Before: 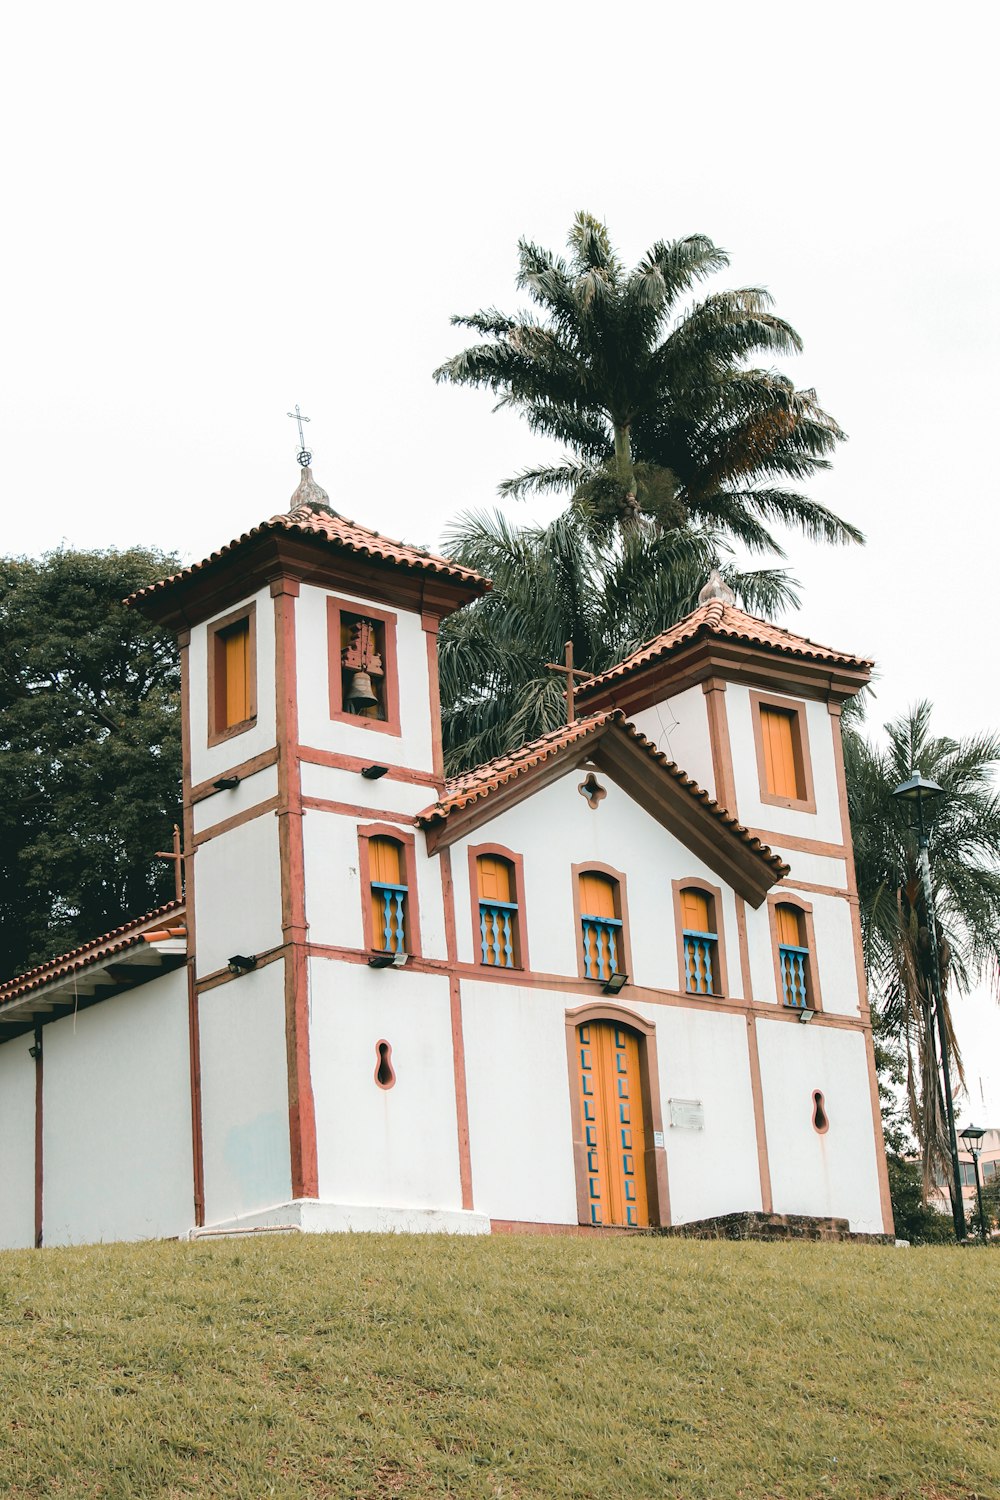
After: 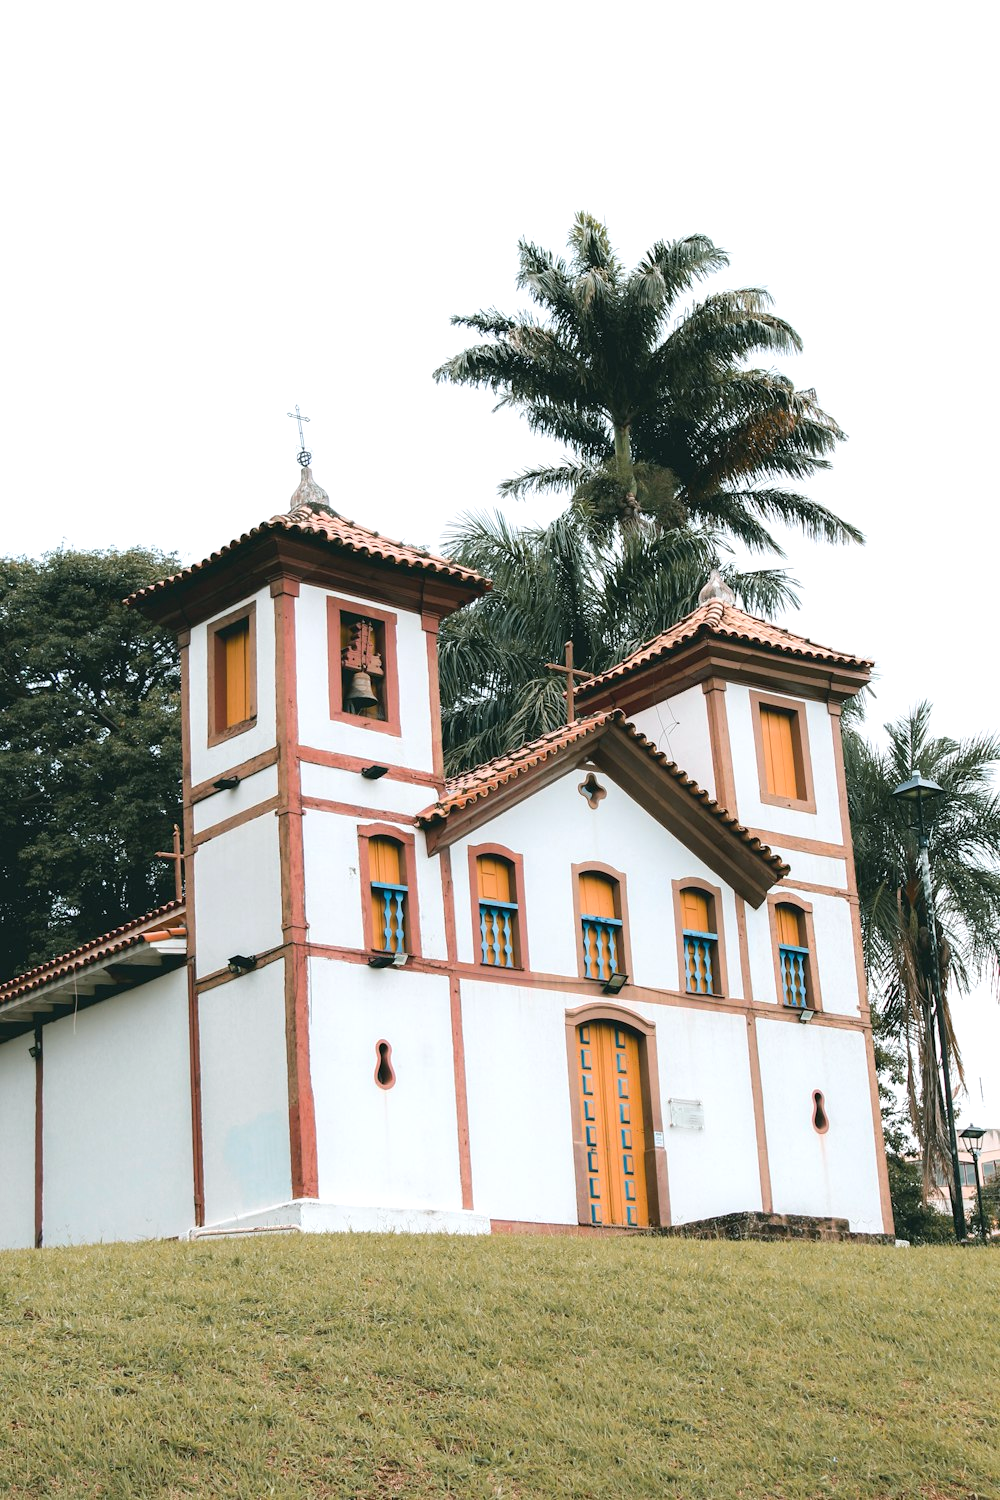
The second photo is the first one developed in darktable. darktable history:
white balance: red 0.98, blue 1.034
exposure: exposure 0.2 EV, compensate highlight preservation false
